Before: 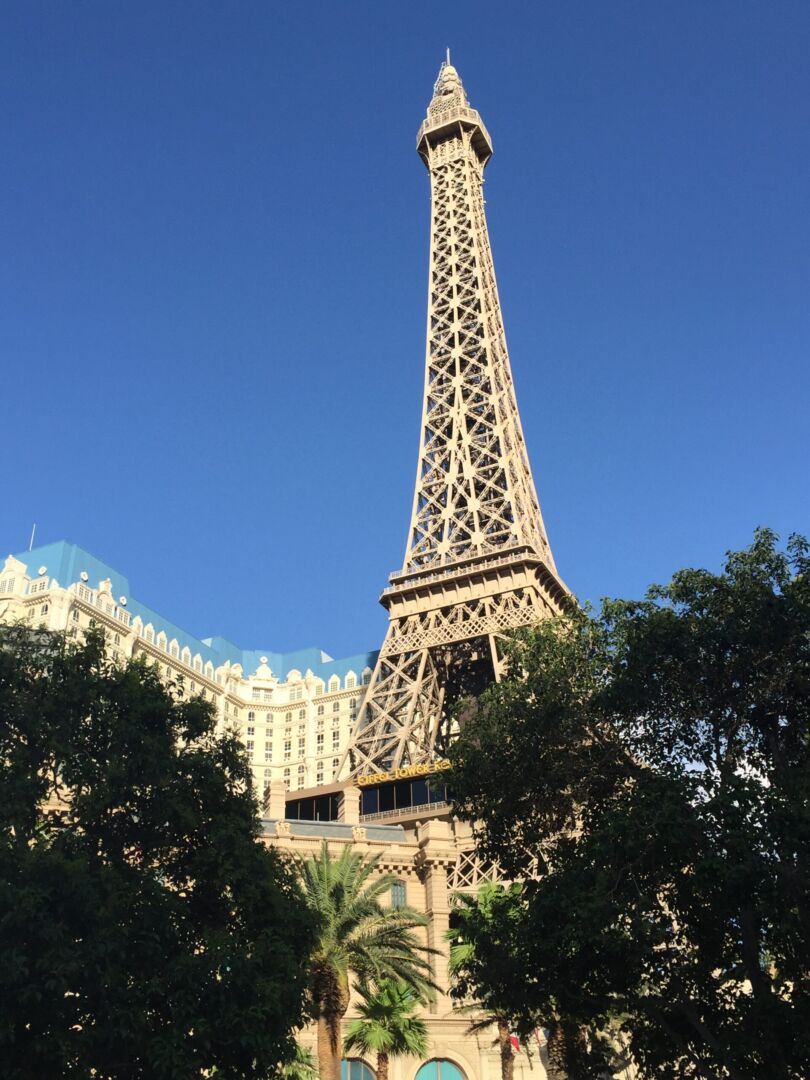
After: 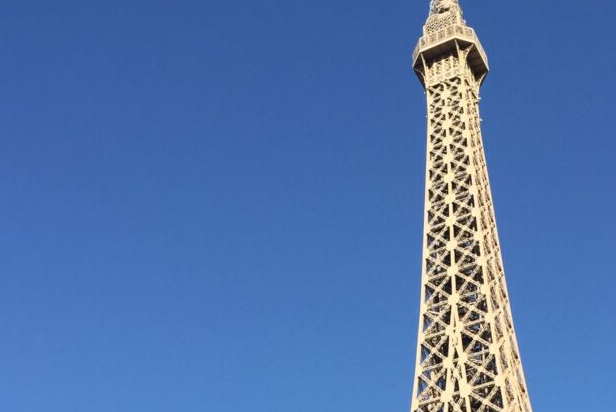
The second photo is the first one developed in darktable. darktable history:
crop: left 0.542%, top 7.647%, right 23.384%, bottom 54.173%
